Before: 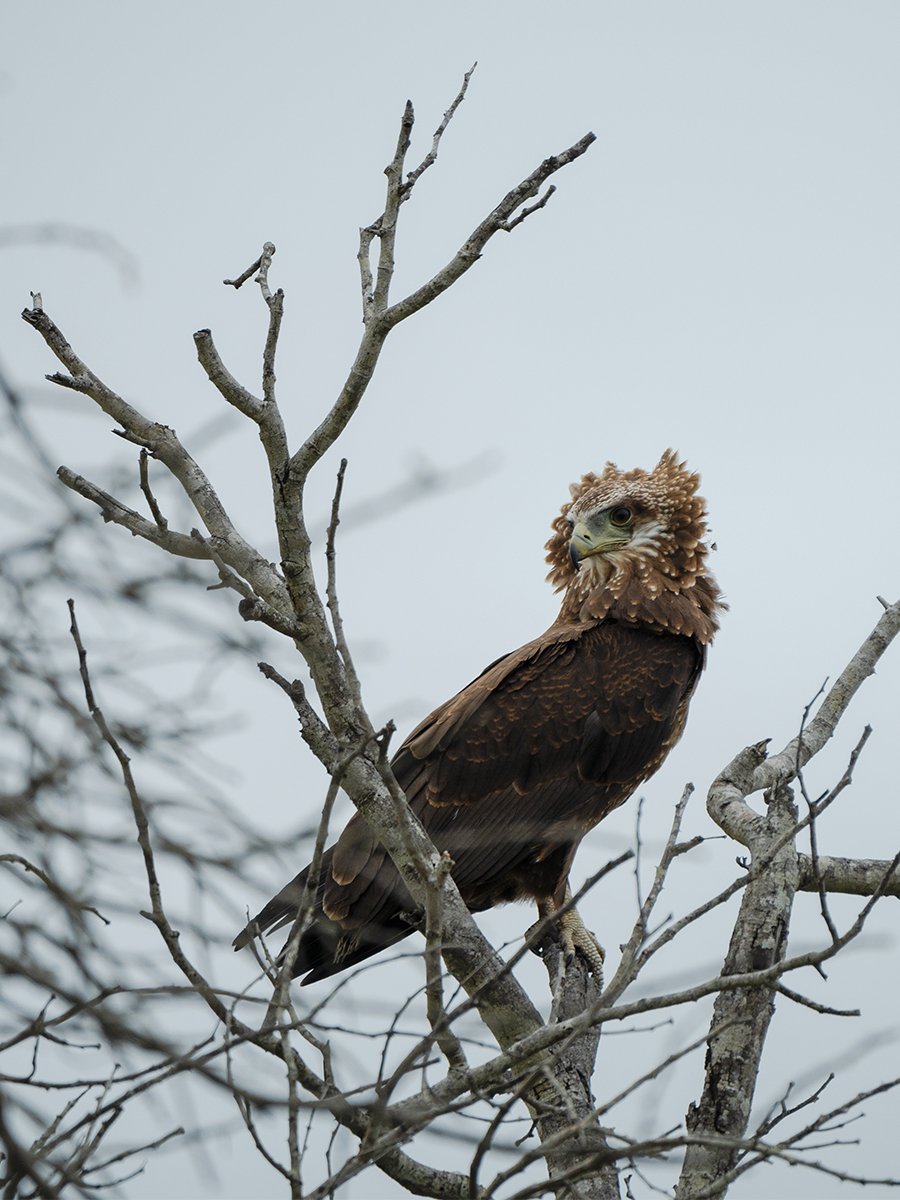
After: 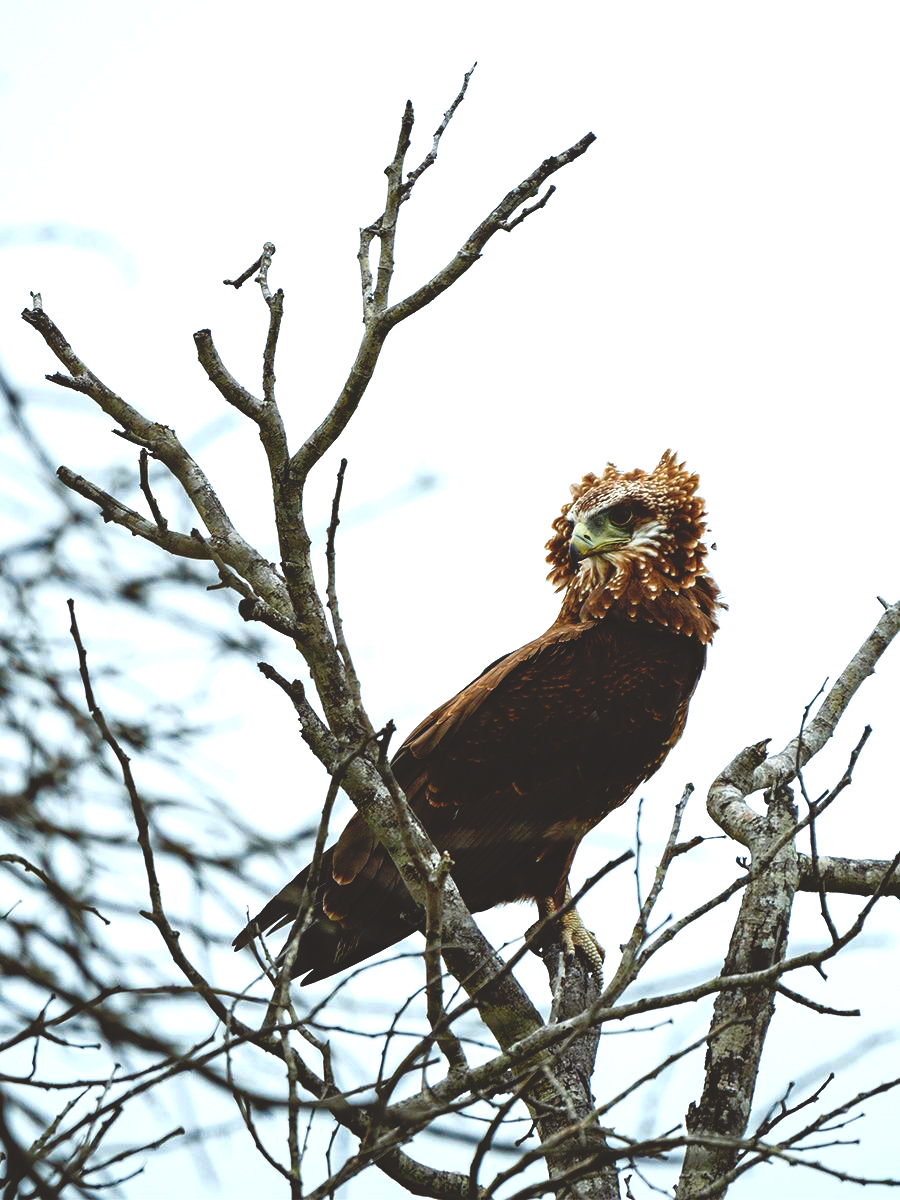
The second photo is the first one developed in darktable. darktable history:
color balance rgb: power › luminance -3.721%, power › hue 139.91°, perceptual saturation grading › global saturation 0.161%, perceptual saturation grading › mid-tones 6.148%, perceptual saturation grading › shadows 72.284%
exposure: exposure 1 EV, compensate highlight preservation false
color correction: highlights a* -2.92, highlights b* -2.69, shadows a* 2.5, shadows b* 2.67
base curve: curves: ch0 [(0, 0.02) (0.083, 0.036) (1, 1)], preserve colors none
haze removal: strength 0.3, distance 0.256, compatibility mode true, adaptive false
